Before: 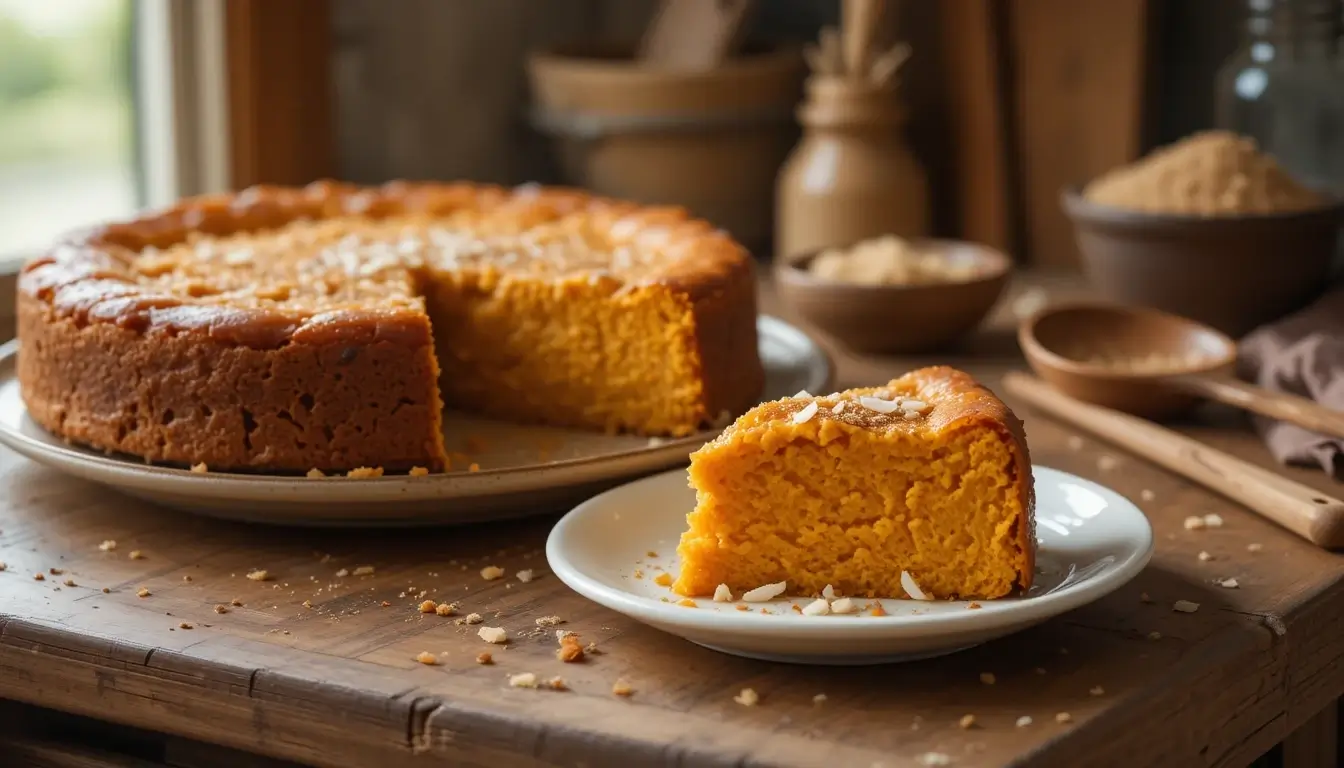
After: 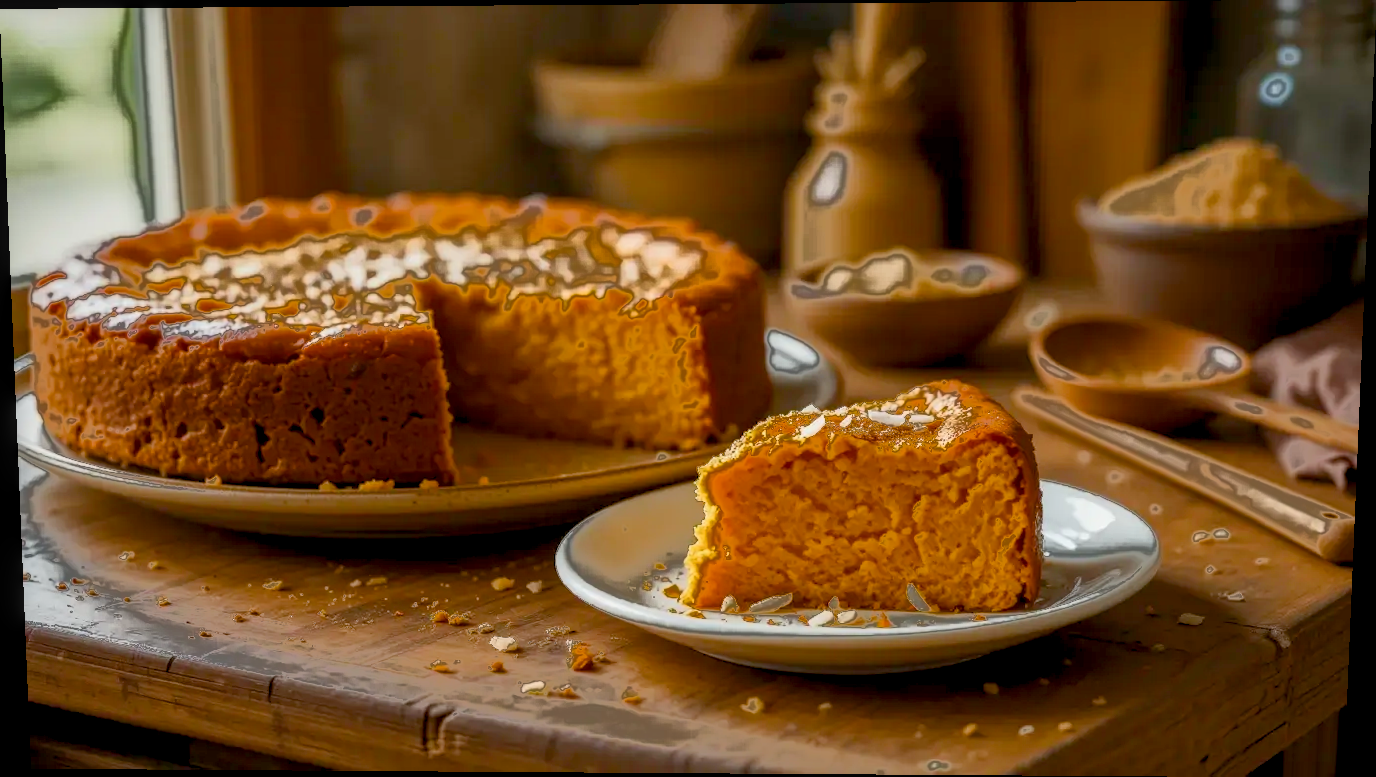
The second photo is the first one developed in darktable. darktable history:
rotate and perspective: lens shift (vertical) 0.048, lens shift (horizontal) -0.024, automatic cropping off
local contrast: on, module defaults
color balance rgb: global offset › luminance -0.5%, perceptual saturation grading › highlights -17.77%, perceptual saturation grading › mid-tones 33.1%, perceptual saturation grading › shadows 50.52%, perceptual brilliance grading › highlights 10.8%, perceptual brilliance grading › shadows -10.8%, global vibrance 24.22%, contrast -25%
fill light: exposure -0.73 EV, center 0.69, width 2.2
